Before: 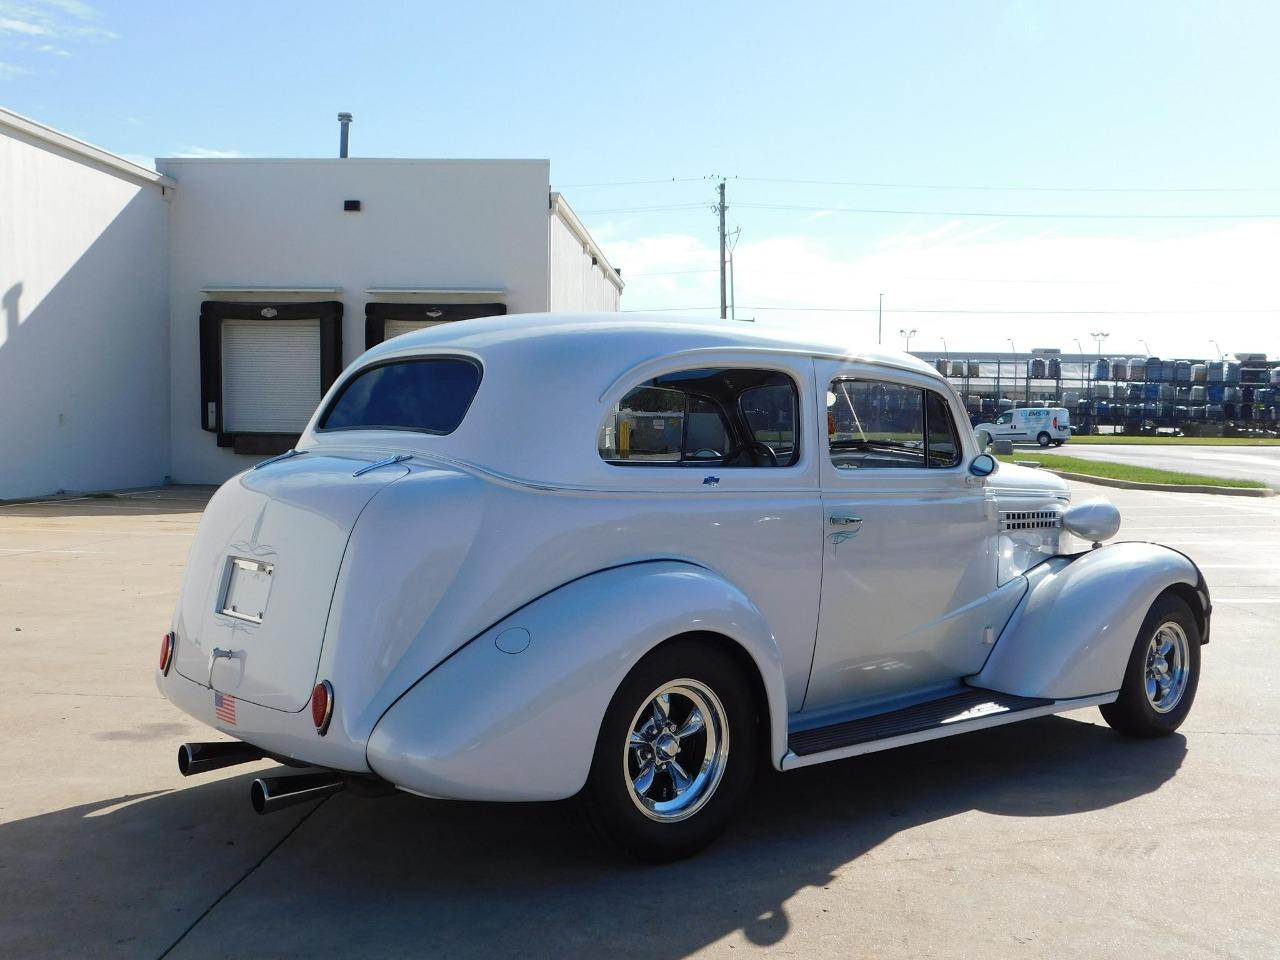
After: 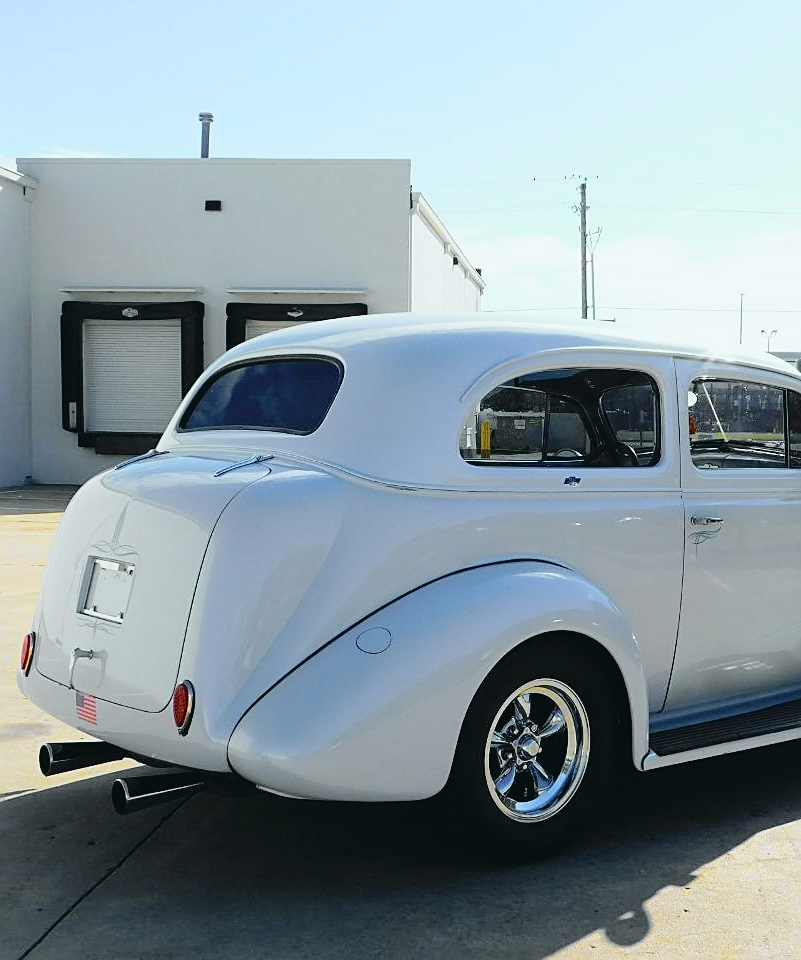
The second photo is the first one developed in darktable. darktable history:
tone curve: curves: ch0 [(0.001, 0.029) (0.084, 0.074) (0.162, 0.165) (0.304, 0.382) (0.466, 0.576) (0.654, 0.741) (0.848, 0.906) (0.984, 0.963)]; ch1 [(0, 0) (0.34, 0.235) (0.46, 0.46) (0.515, 0.502) (0.553, 0.567) (0.764, 0.815) (1, 1)]; ch2 [(0, 0) (0.44, 0.458) (0.479, 0.492) (0.524, 0.507) (0.547, 0.579) (0.673, 0.712) (1, 1)], color space Lab, independent channels, preserve colors none
sharpen: on, module defaults
crop: left 10.866%, right 26.481%
